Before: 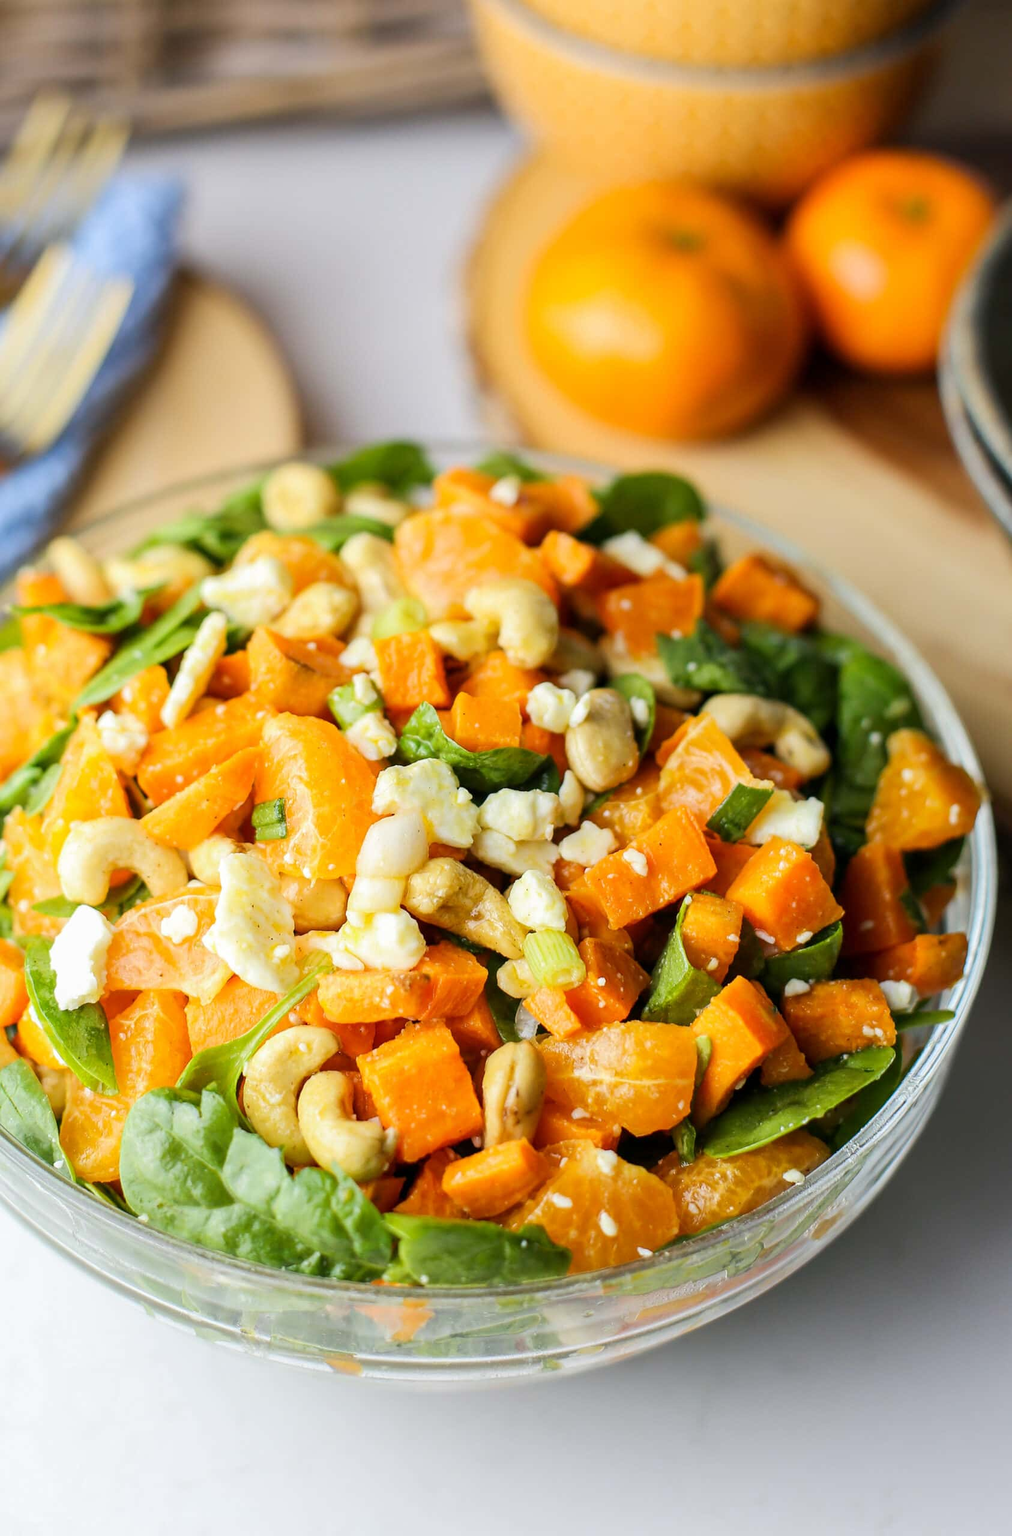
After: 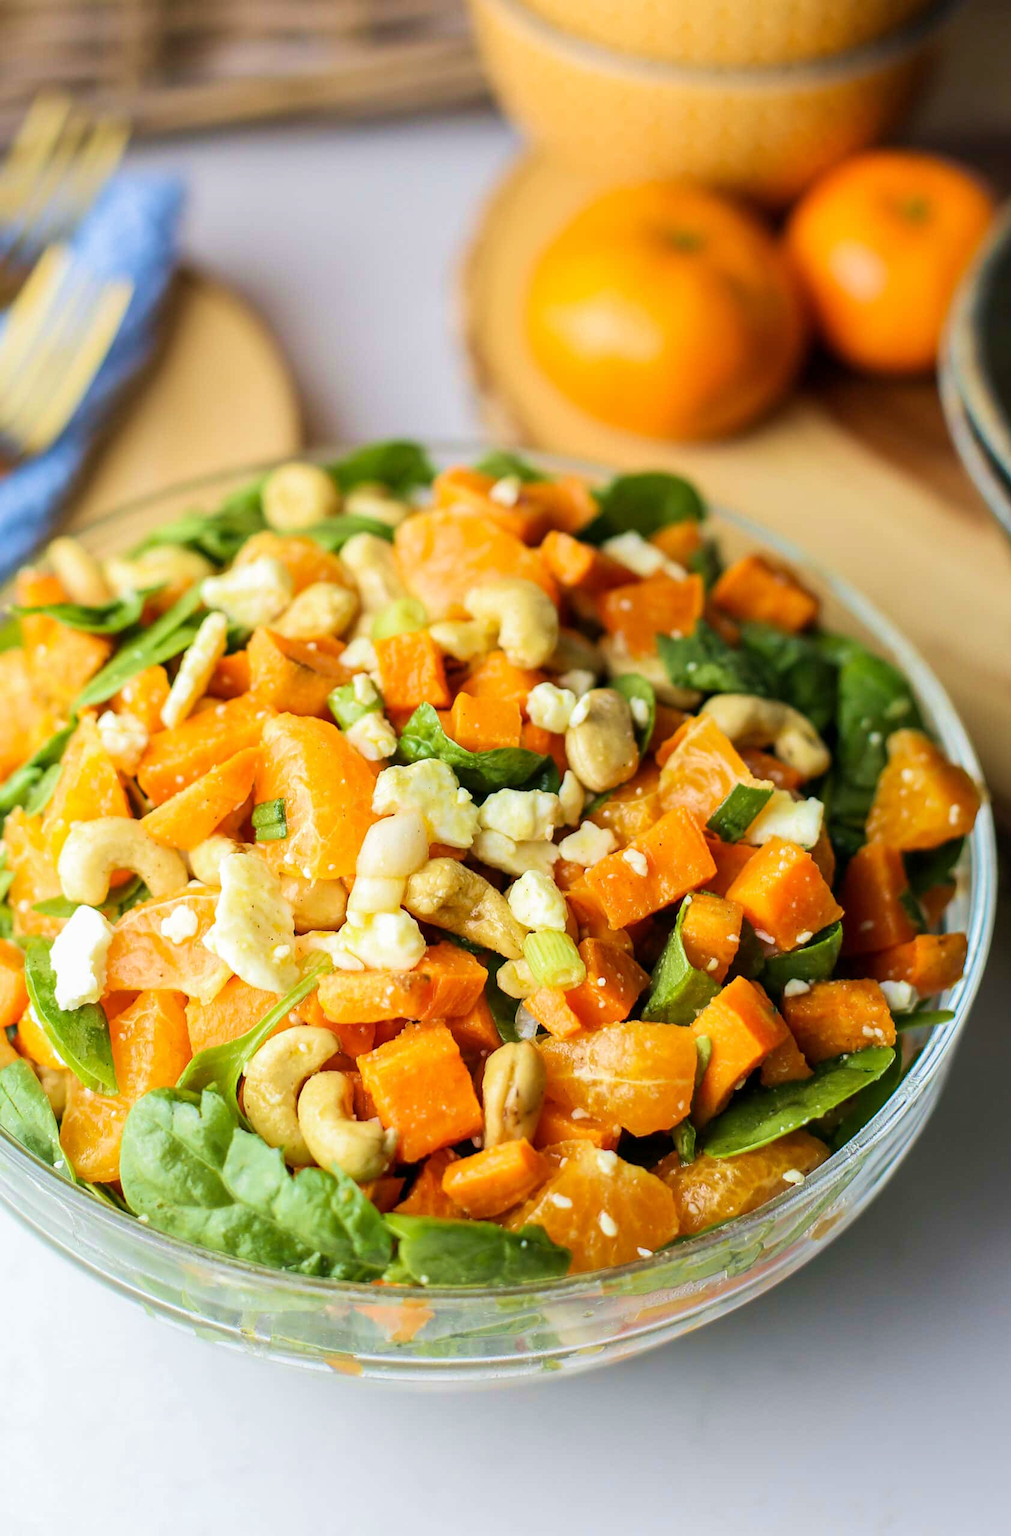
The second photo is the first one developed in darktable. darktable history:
velvia: strength 44.52%
